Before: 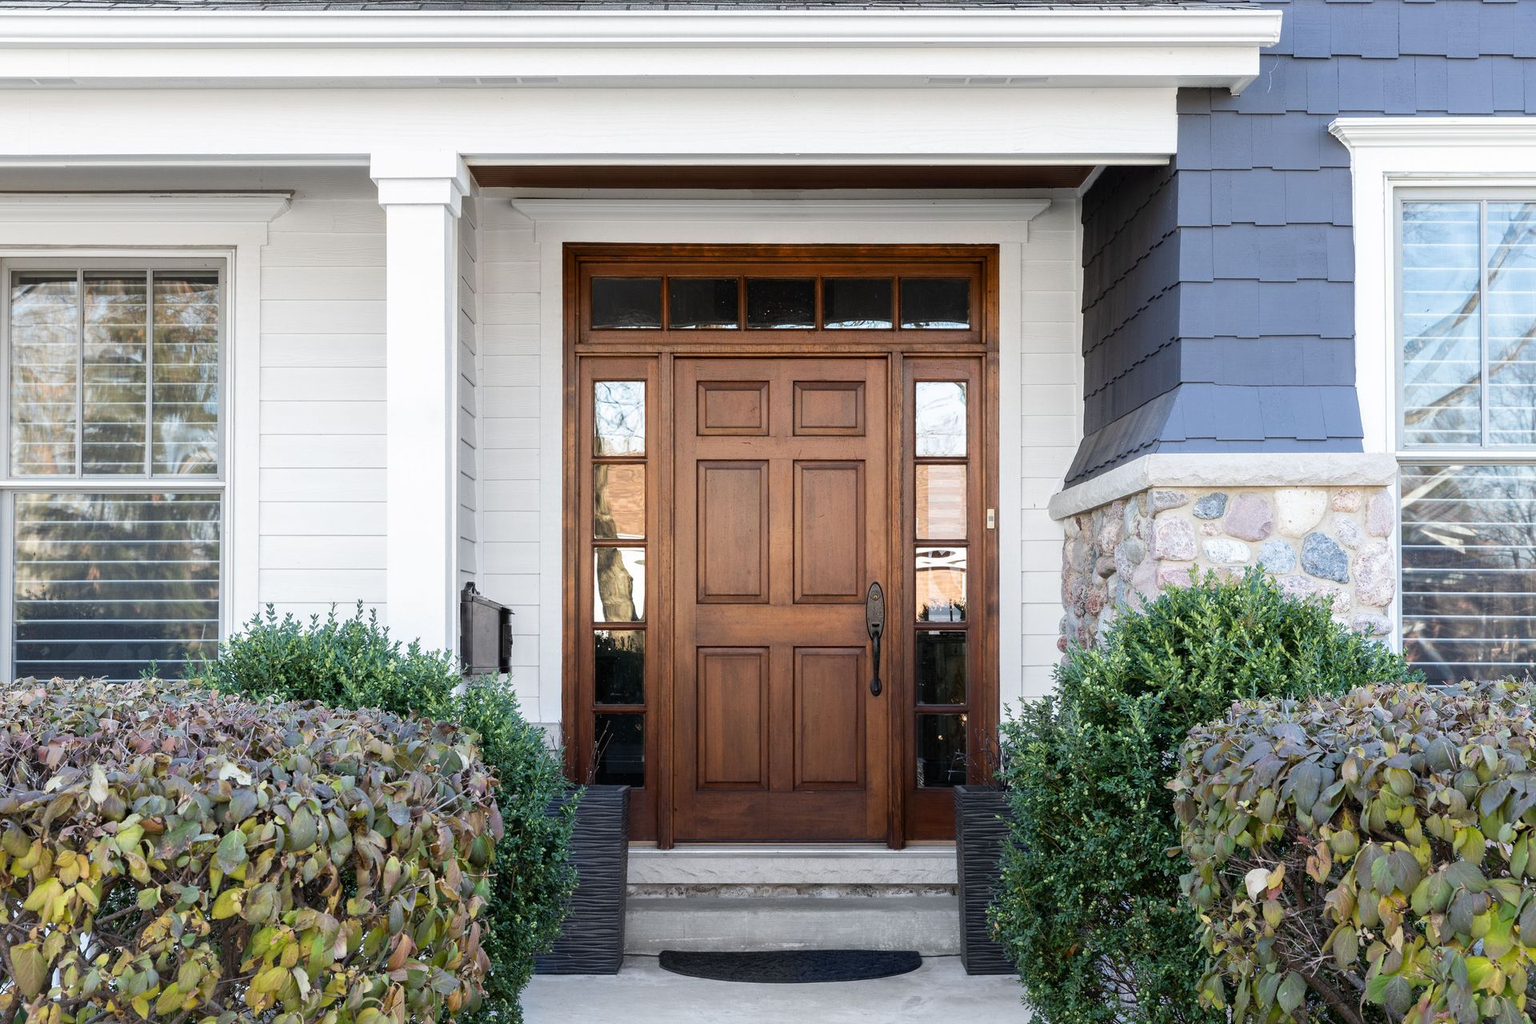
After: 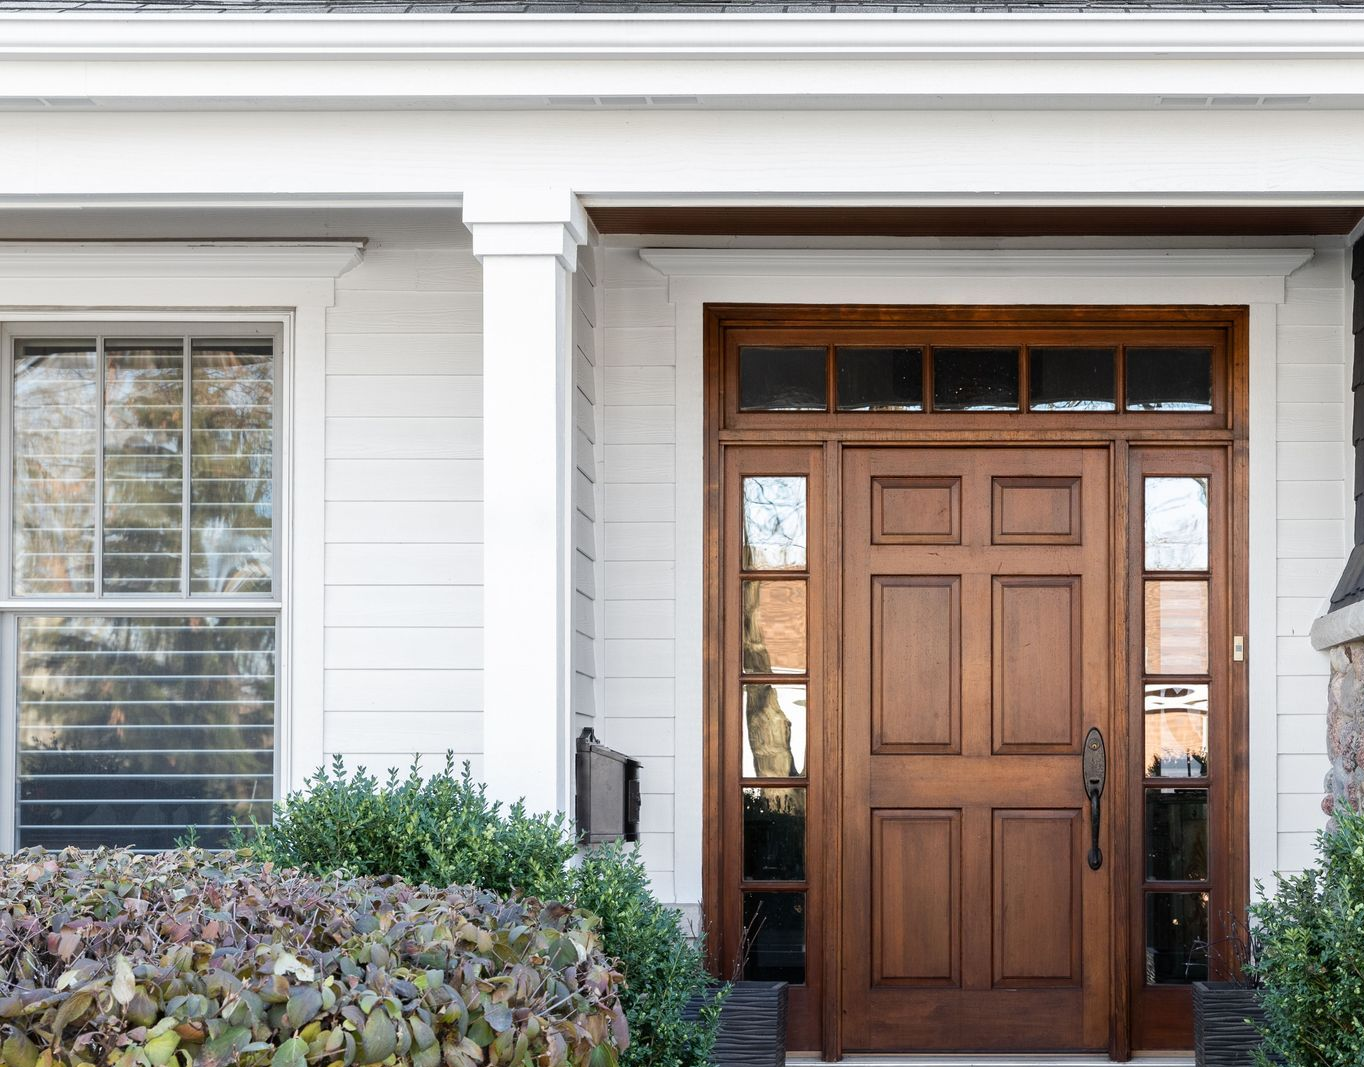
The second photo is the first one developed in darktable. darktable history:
crop: right 28.941%, bottom 16.607%
